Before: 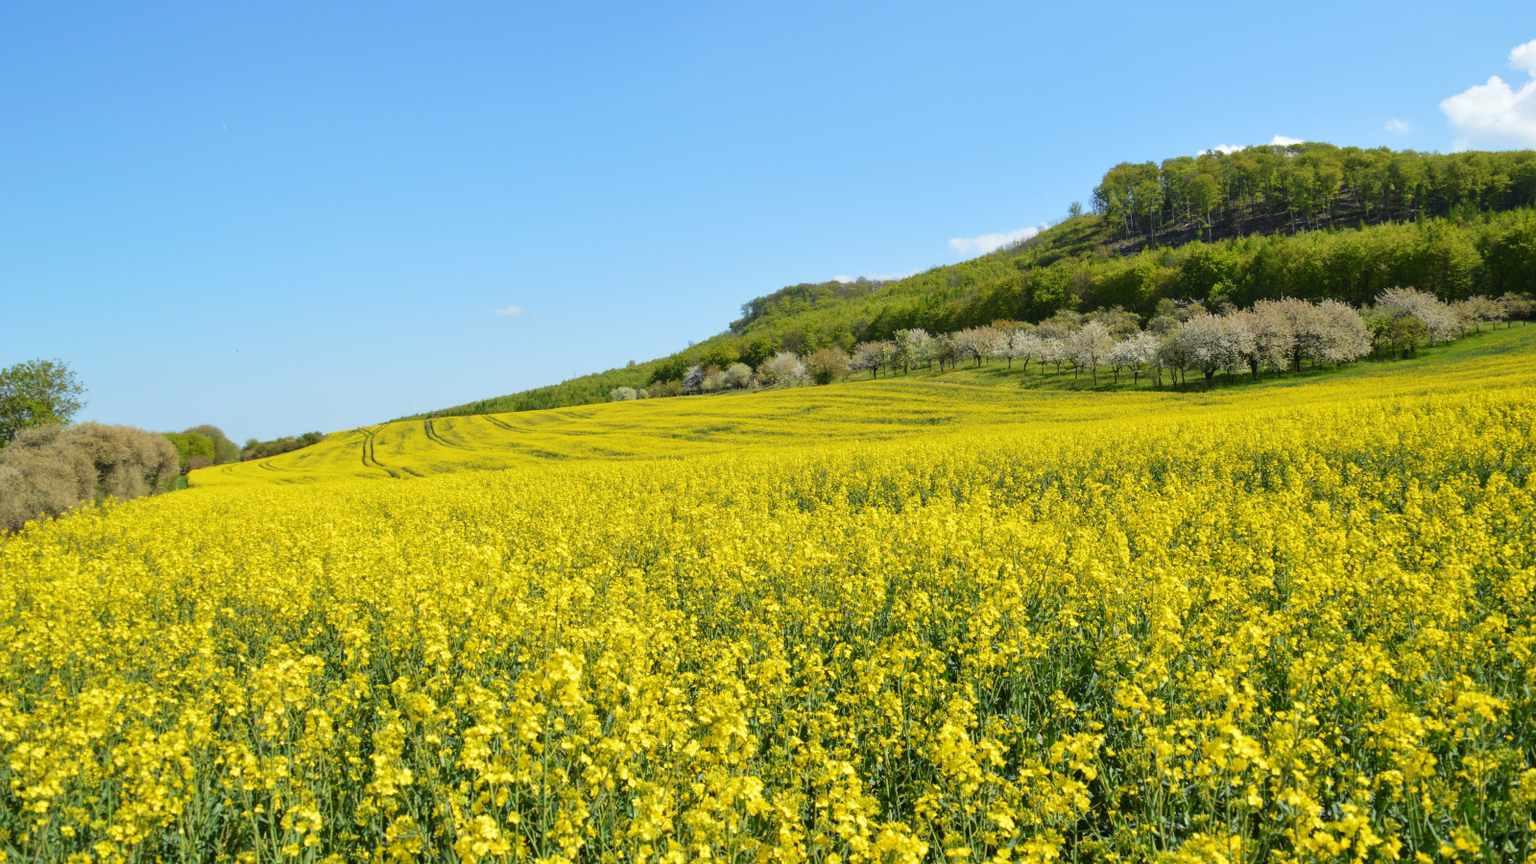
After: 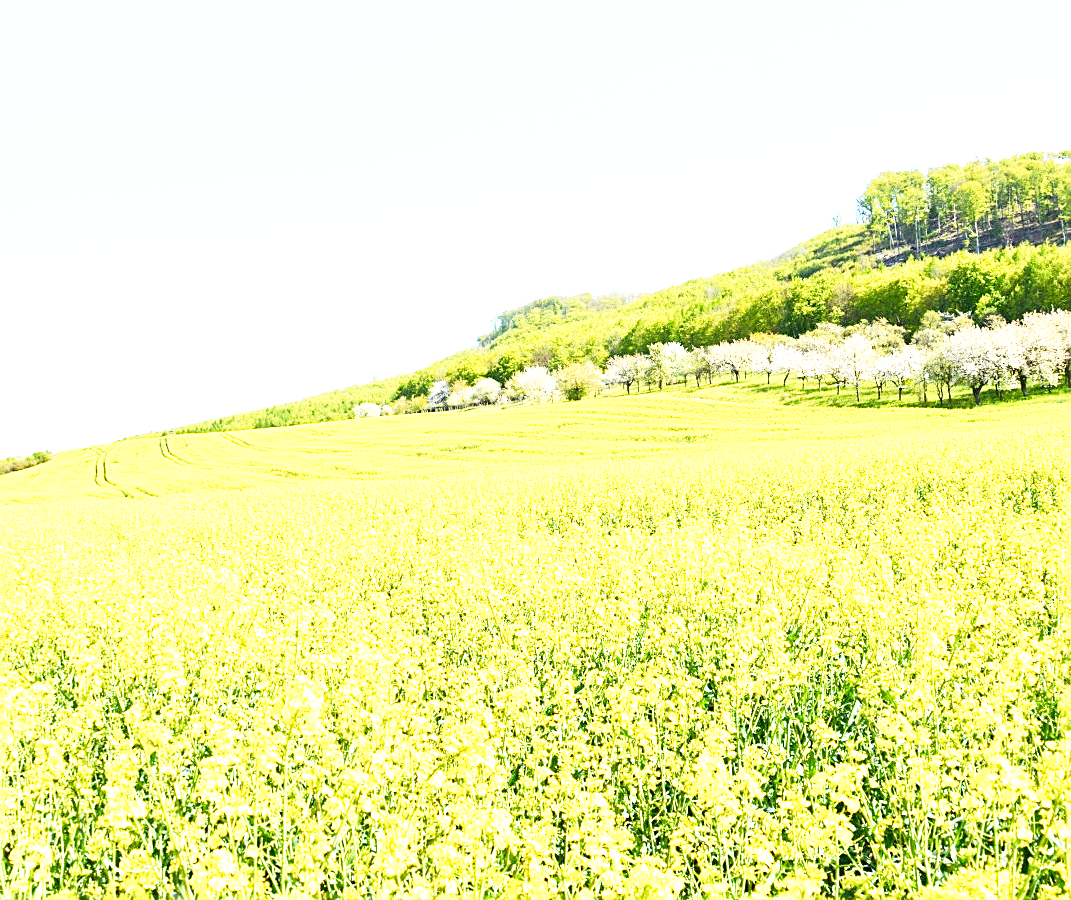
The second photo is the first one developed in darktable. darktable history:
base curve: curves: ch0 [(0, 0) (0.012, 0.01) (0.073, 0.168) (0.31, 0.711) (0.645, 0.957) (1, 1)], preserve colors none
sharpen: on, module defaults
exposure: black level correction 0, exposure 1.574 EV, compensate exposure bias true, compensate highlight preservation false
crop and rotate: left 17.745%, right 15.265%
